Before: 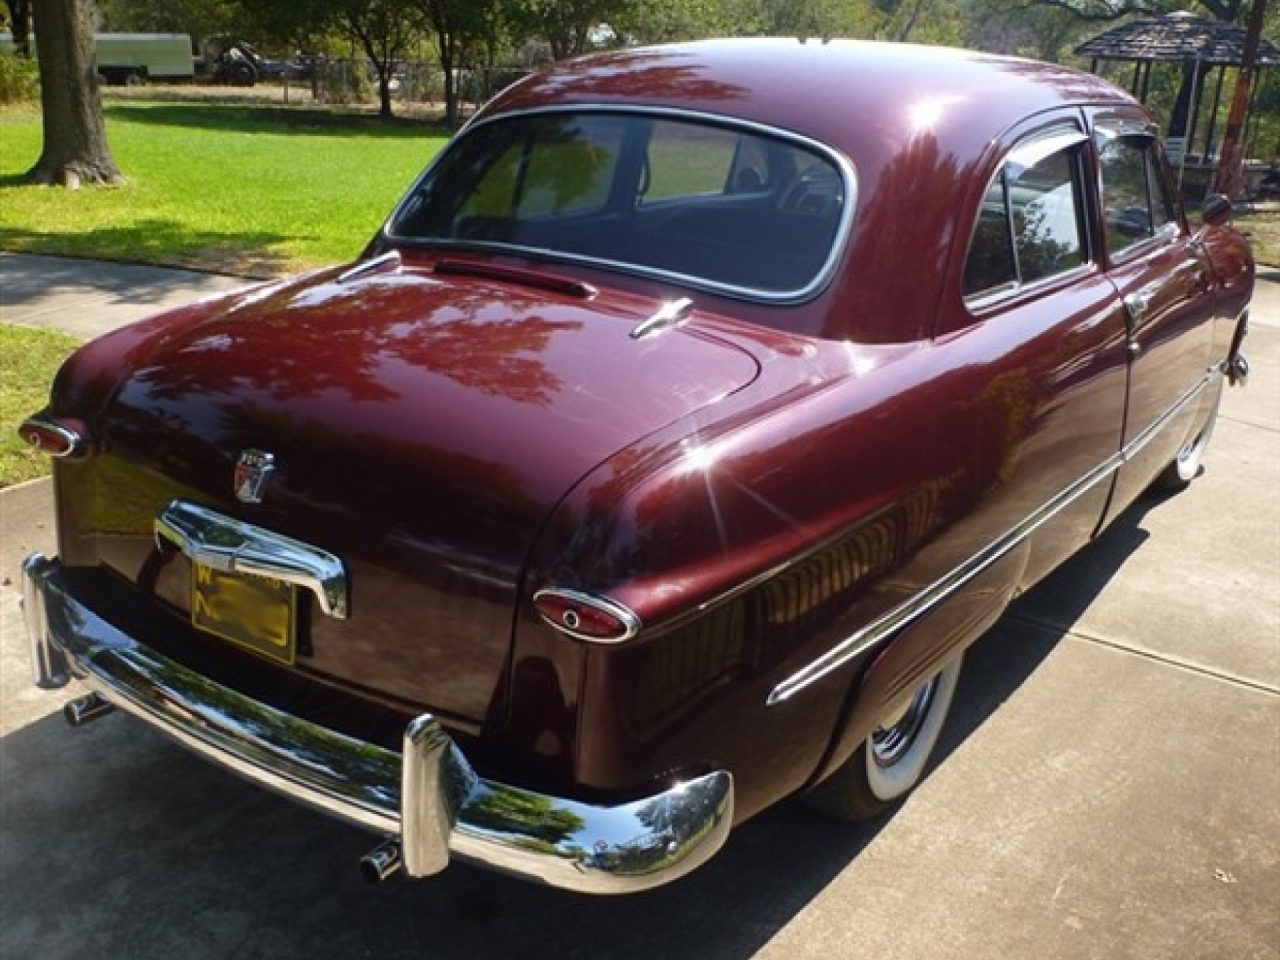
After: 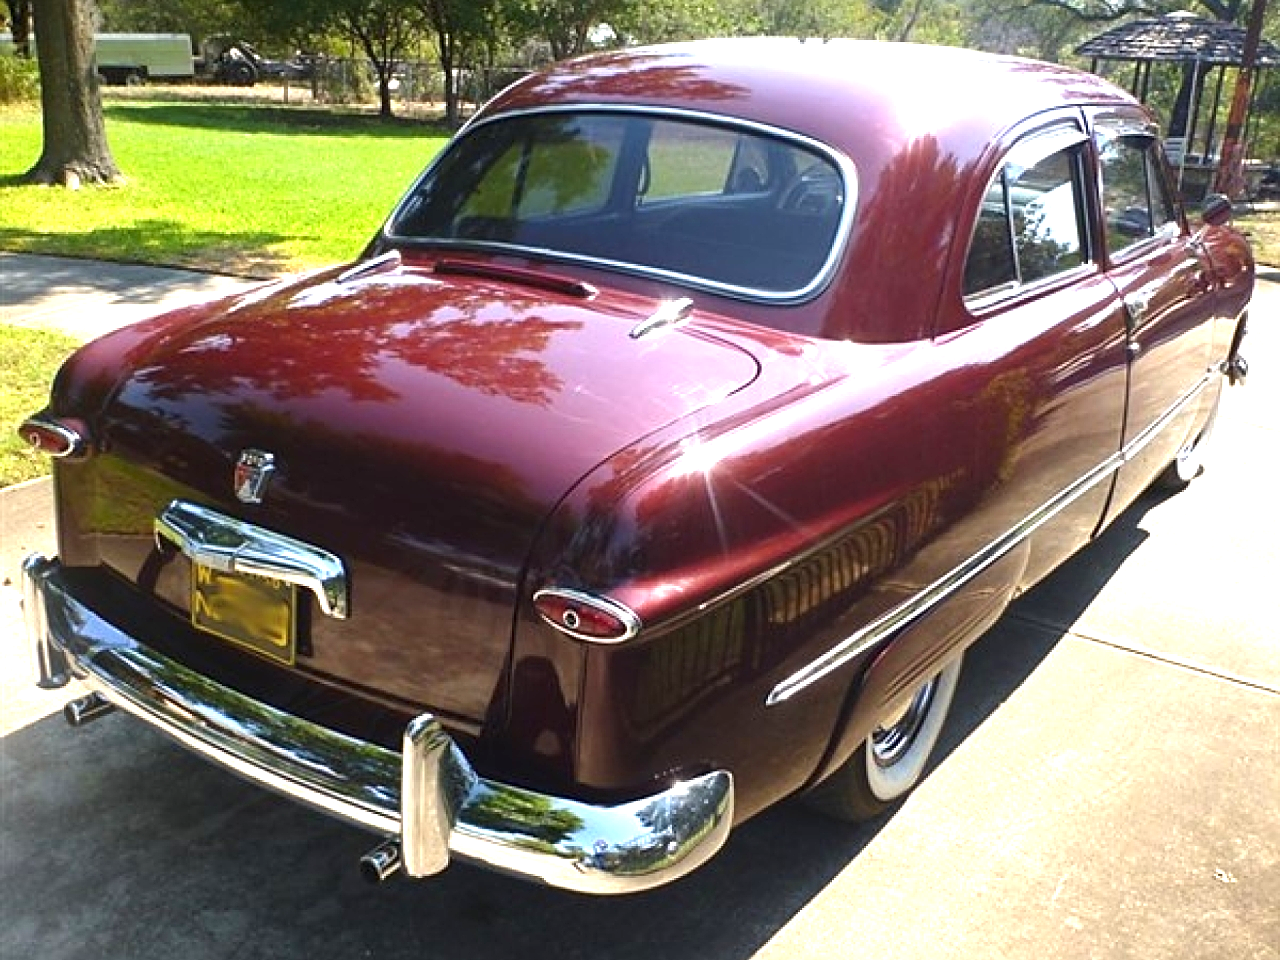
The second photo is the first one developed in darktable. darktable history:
sharpen: on, module defaults
exposure: black level correction 0, exposure 1.095 EV, compensate highlight preservation false
